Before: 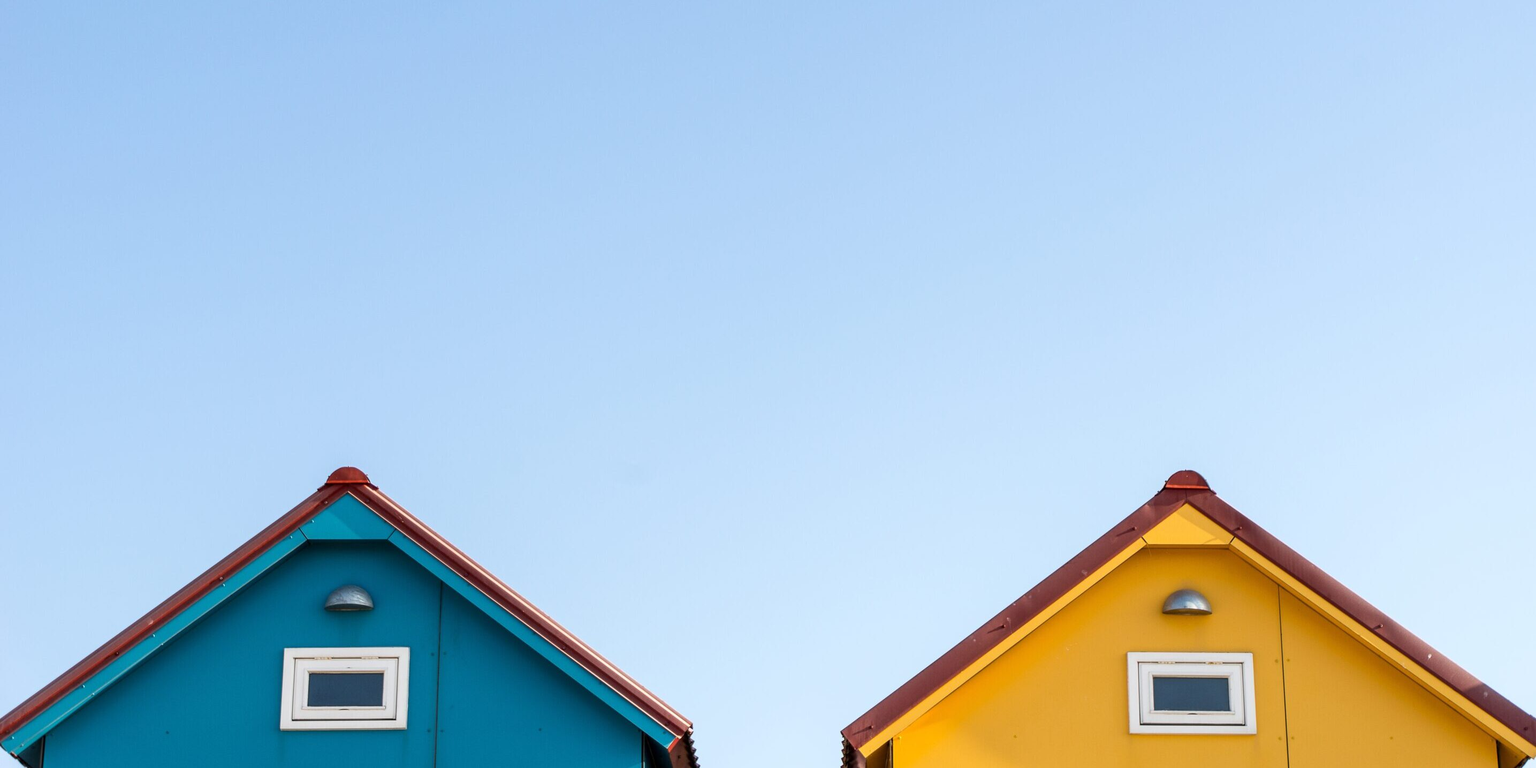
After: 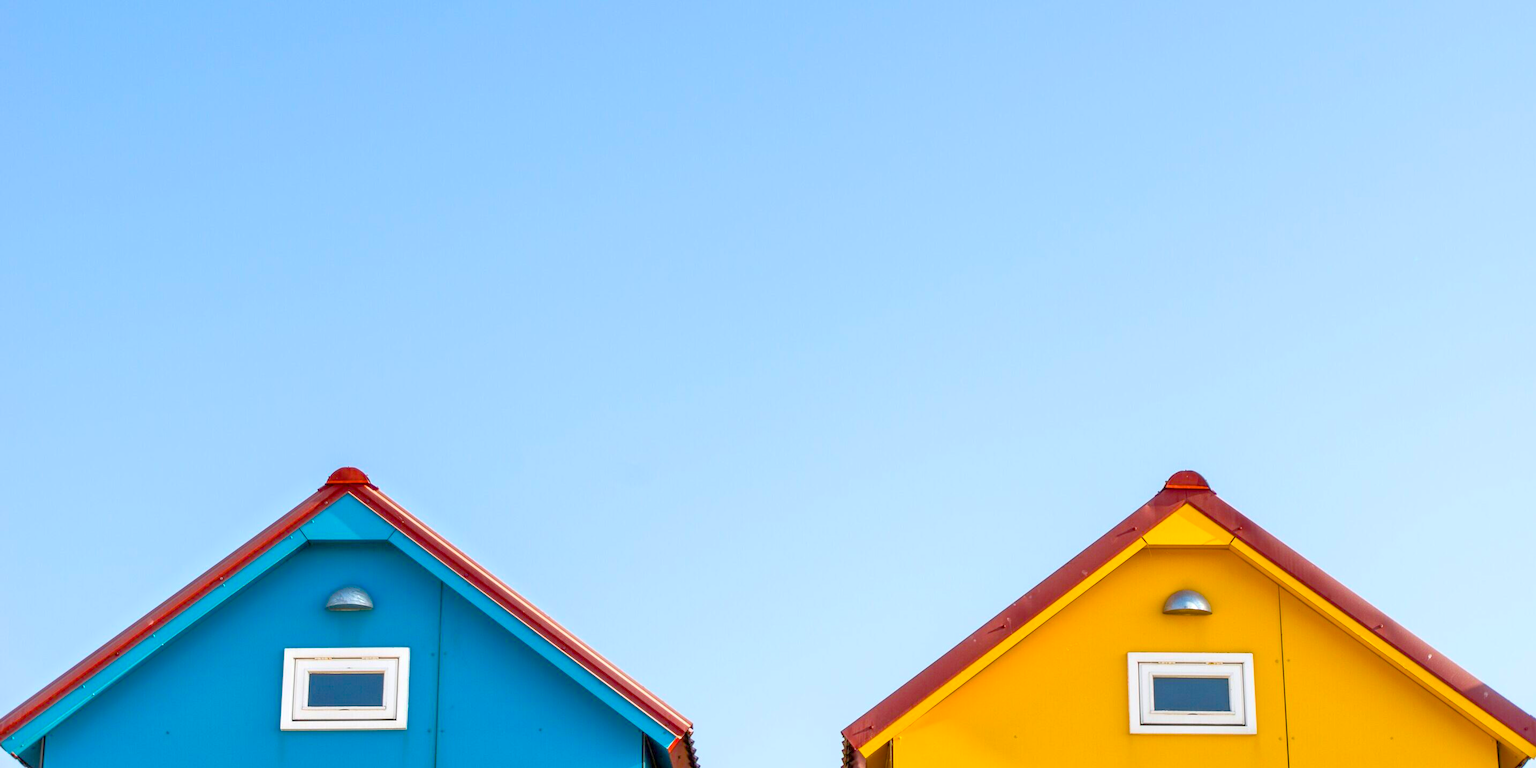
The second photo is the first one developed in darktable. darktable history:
tone equalizer: -8 EV 2 EV, -7 EV 2 EV, -6 EV 2 EV, -5 EV 2 EV, -4 EV 2 EV, -3 EV 1.5 EV, -2 EV 1 EV, -1 EV 0.5 EV
color balance rgb: linear chroma grading › global chroma 15%, perceptual saturation grading › global saturation 30%
